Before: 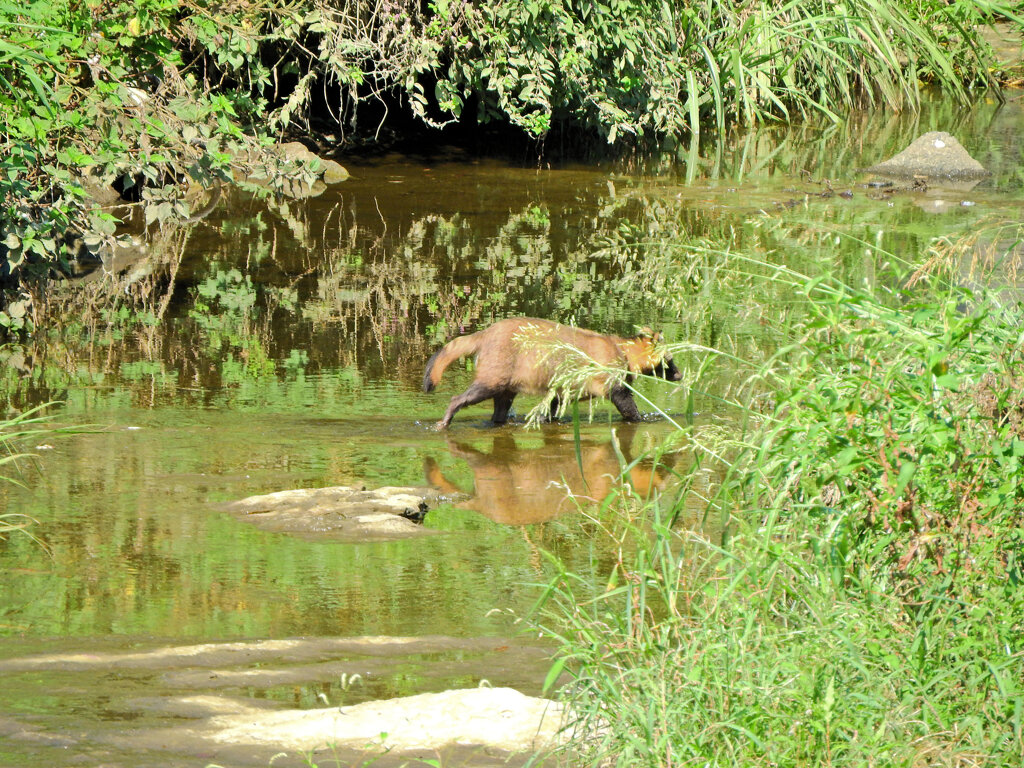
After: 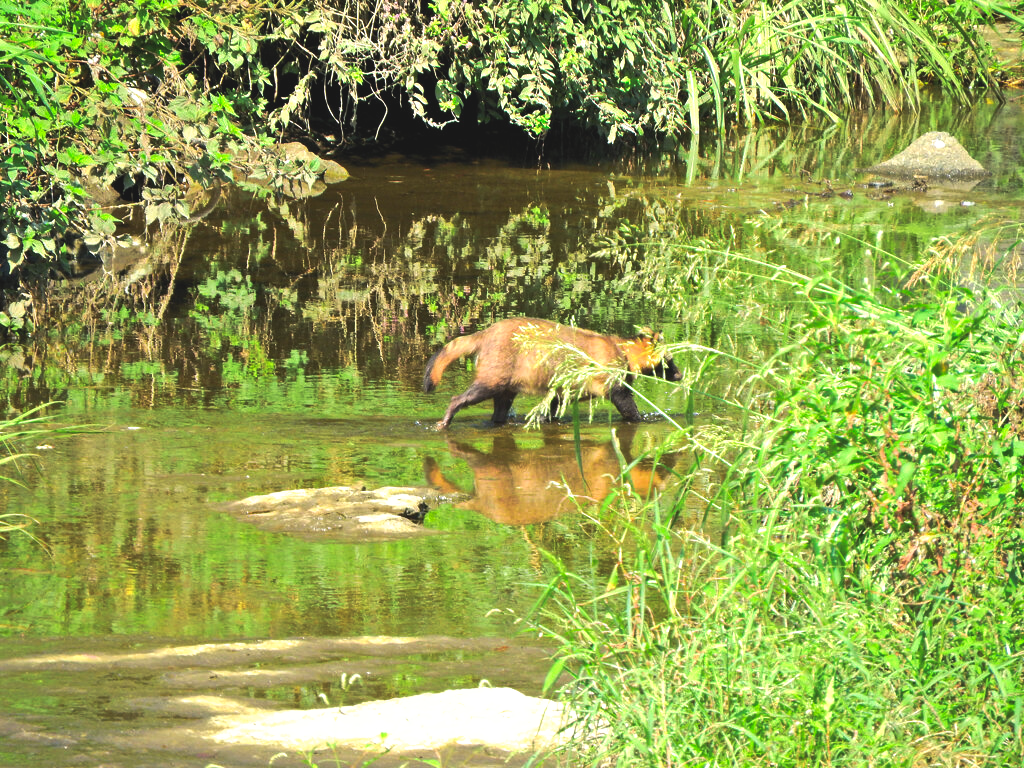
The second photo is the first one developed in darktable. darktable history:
tone curve: curves: ch0 [(0, 0.081) (0.483, 0.453) (0.881, 0.992)], preserve colors none
